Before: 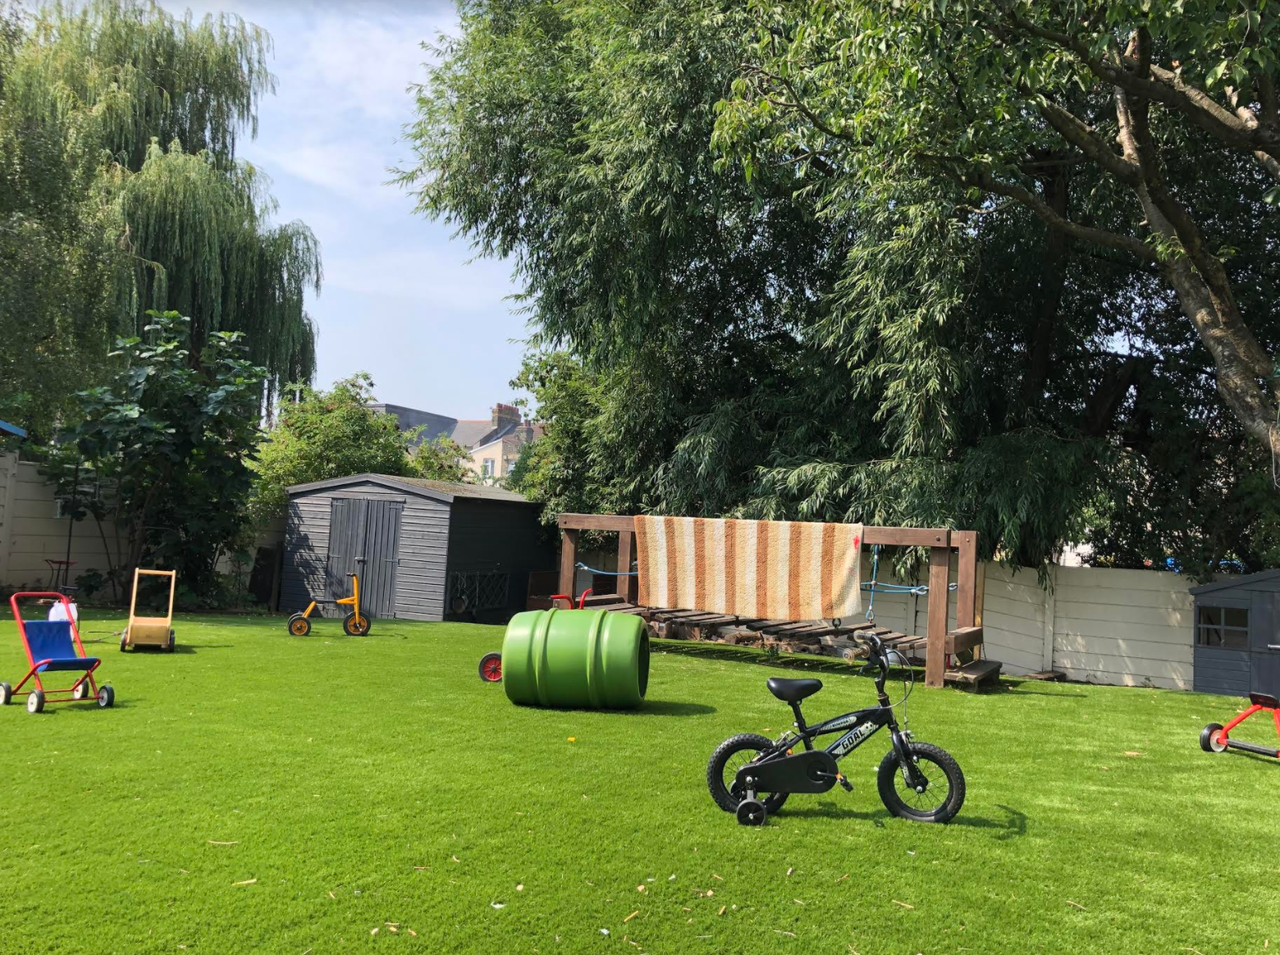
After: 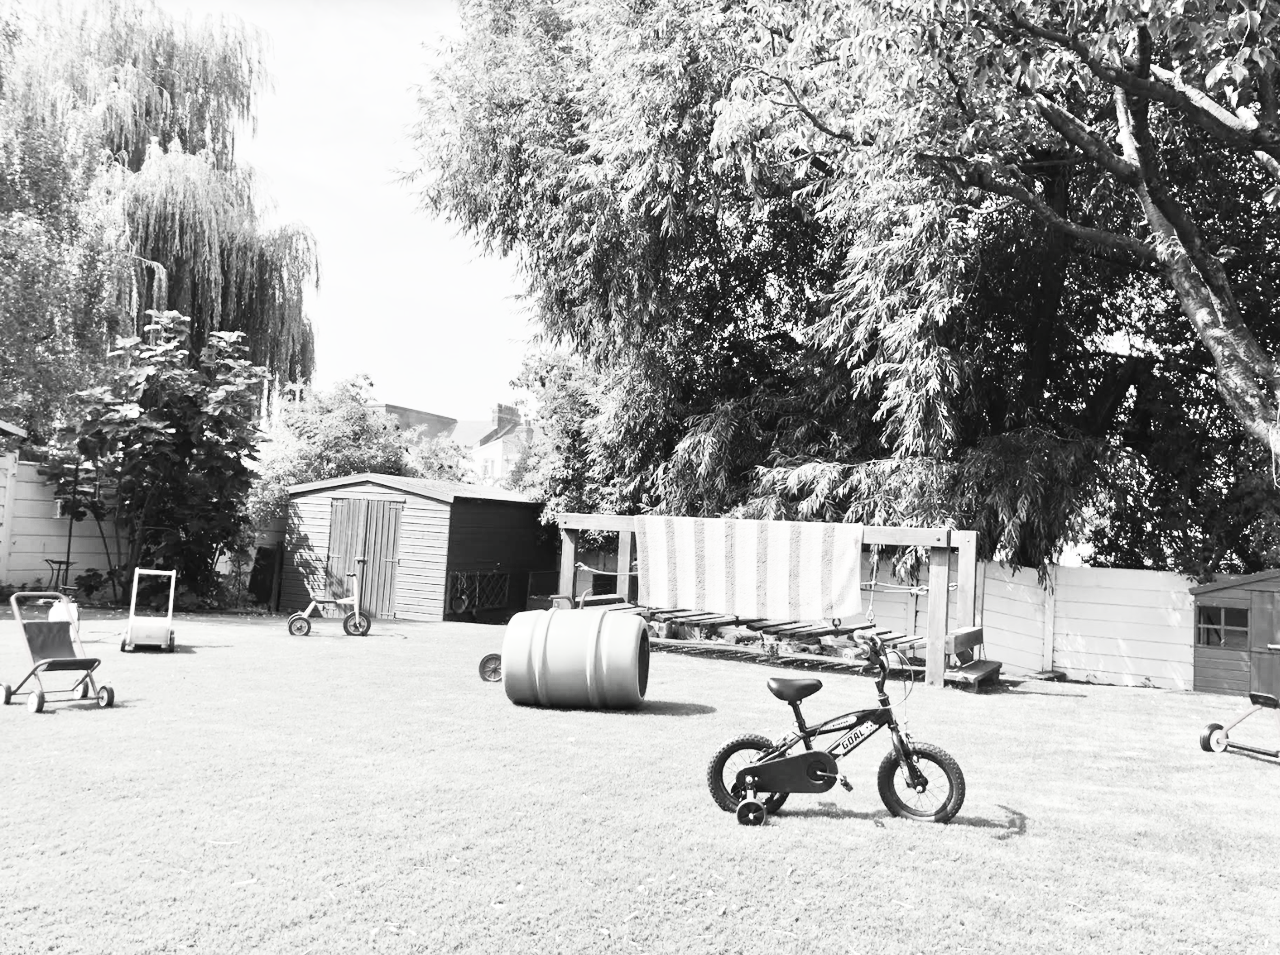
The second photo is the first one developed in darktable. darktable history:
tone equalizer: -7 EV 0.161 EV, -6 EV 0.632 EV, -5 EV 1.17 EV, -4 EV 1.36 EV, -3 EV 1.18 EV, -2 EV 0.6 EV, -1 EV 0.167 EV, mask exposure compensation -0.492 EV
contrast brightness saturation: contrast 0.522, brightness 0.451, saturation -0.984
